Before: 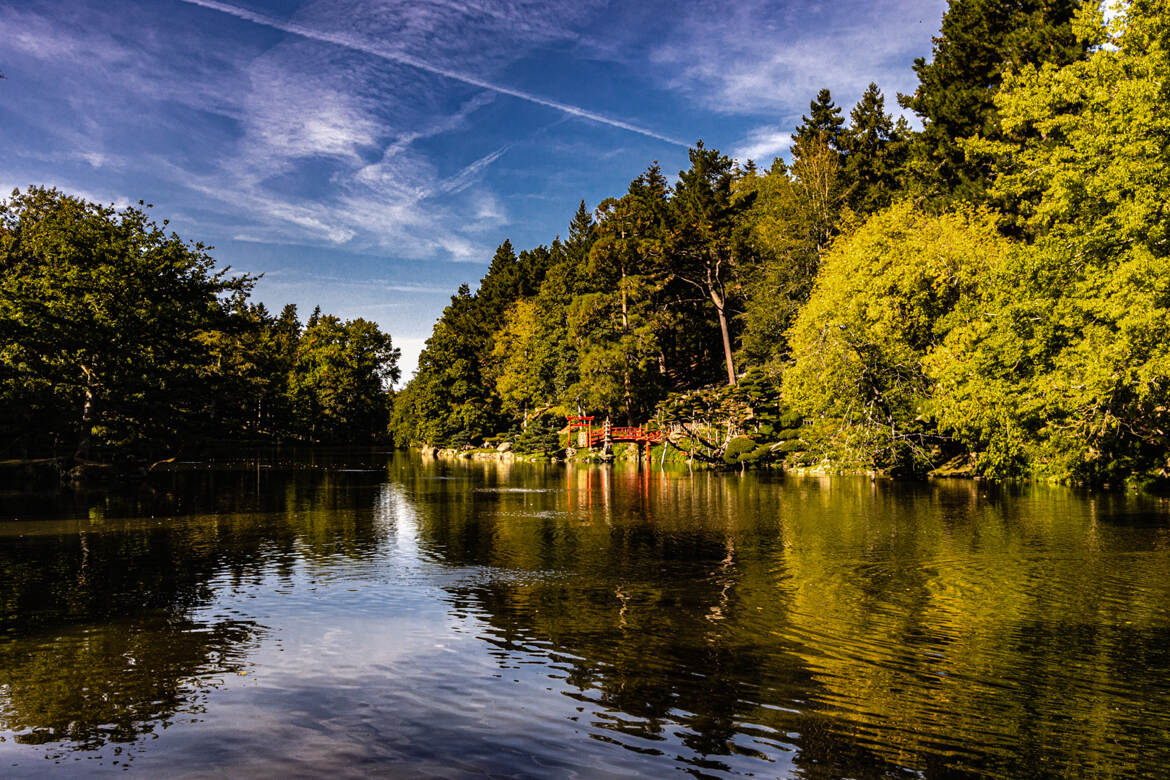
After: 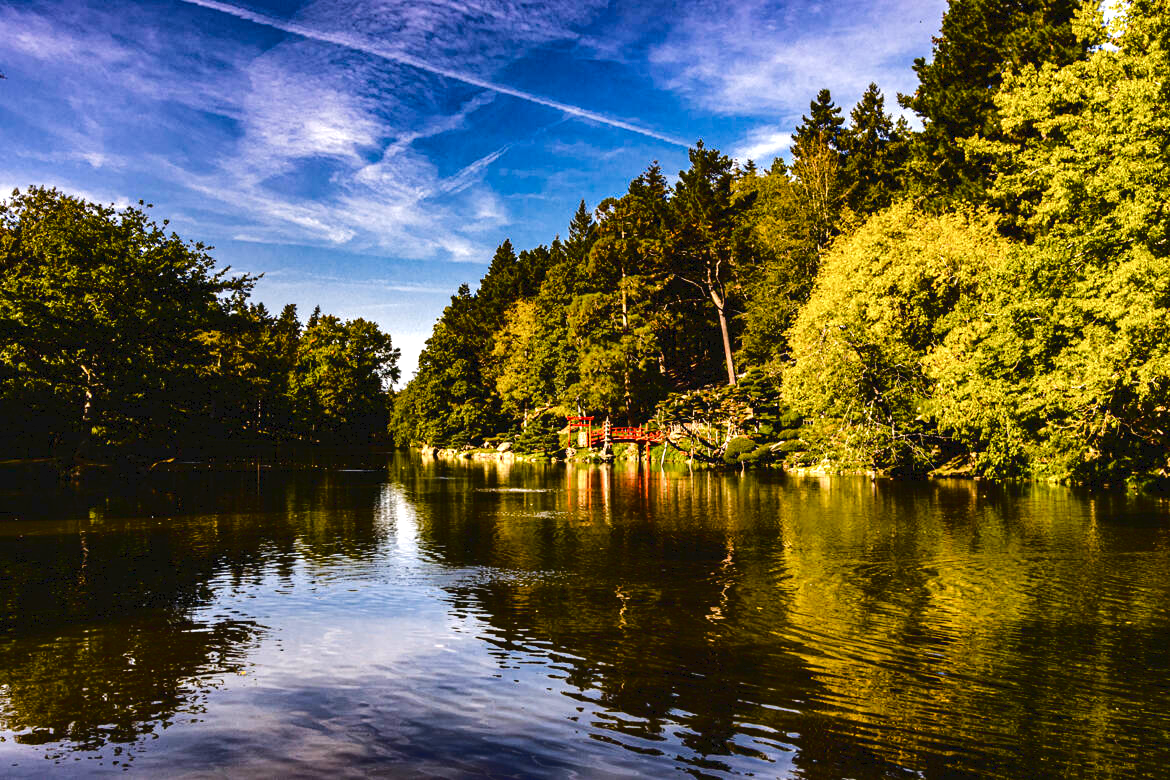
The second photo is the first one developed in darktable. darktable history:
tone curve: curves: ch0 [(0, 0) (0.003, 0.047) (0.011, 0.051) (0.025, 0.061) (0.044, 0.075) (0.069, 0.09) (0.1, 0.102) (0.136, 0.125) (0.177, 0.173) (0.224, 0.226) (0.277, 0.303) (0.335, 0.388) (0.399, 0.469) (0.468, 0.545) (0.543, 0.623) (0.623, 0.695) (0.709, 0.766) (0.801, 0.832) (0.898, 0.905) (1, 1)], color space Lab, linked channels, preserve colors none
color balance rgb: shadows lift › hue 85.74°, linear chroma grading › global chroma 15.177%, perceptual saturation grading › global saturation 20%, perceptual saturation grading › highlights -50.41%, perceptual saturation grading › shadows 30.278%, perceptual brilliance grading › highlights 14.237%, perceptual brilliance grading › shadows -19.006%
